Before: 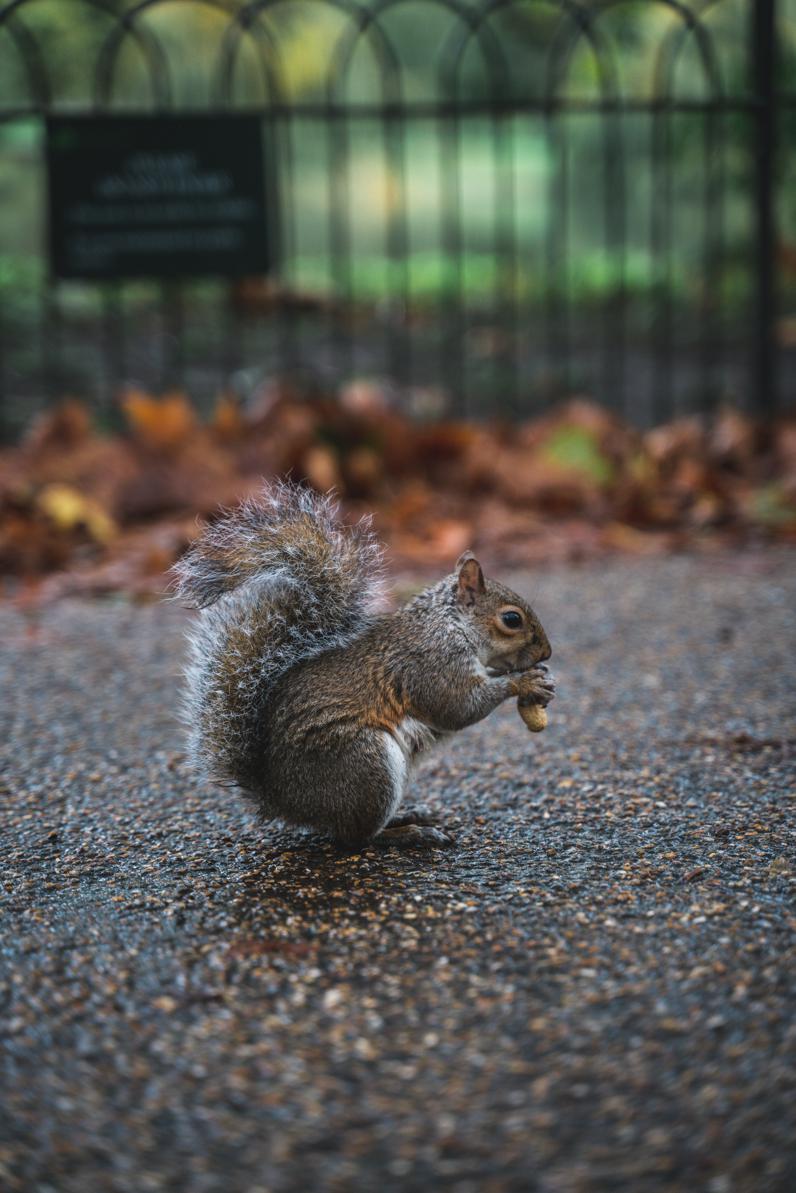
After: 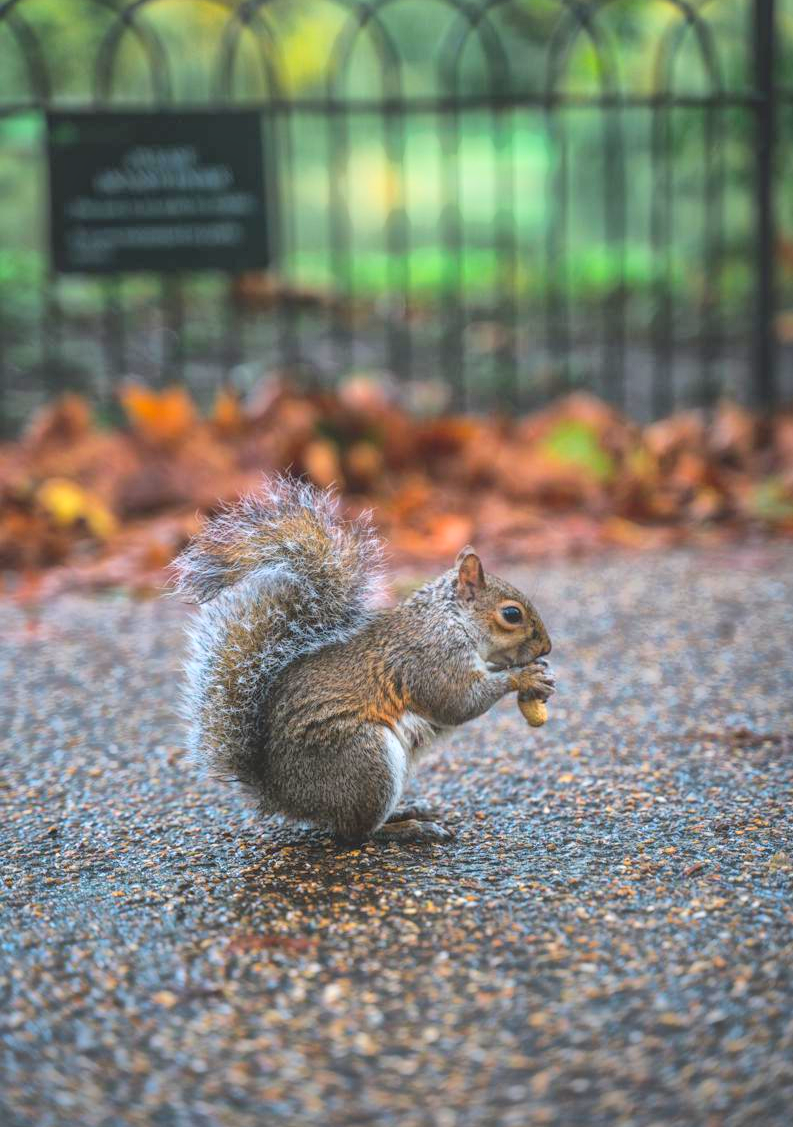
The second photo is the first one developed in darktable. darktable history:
exposure: black level correction 0, exposure 1.975 EV, compensate exposure bias true, compensate highlight preservation false
crop: top 0.448%, right 0.264%, bottom 5.045%
global tonemap: drago (1, 100), detail 1
